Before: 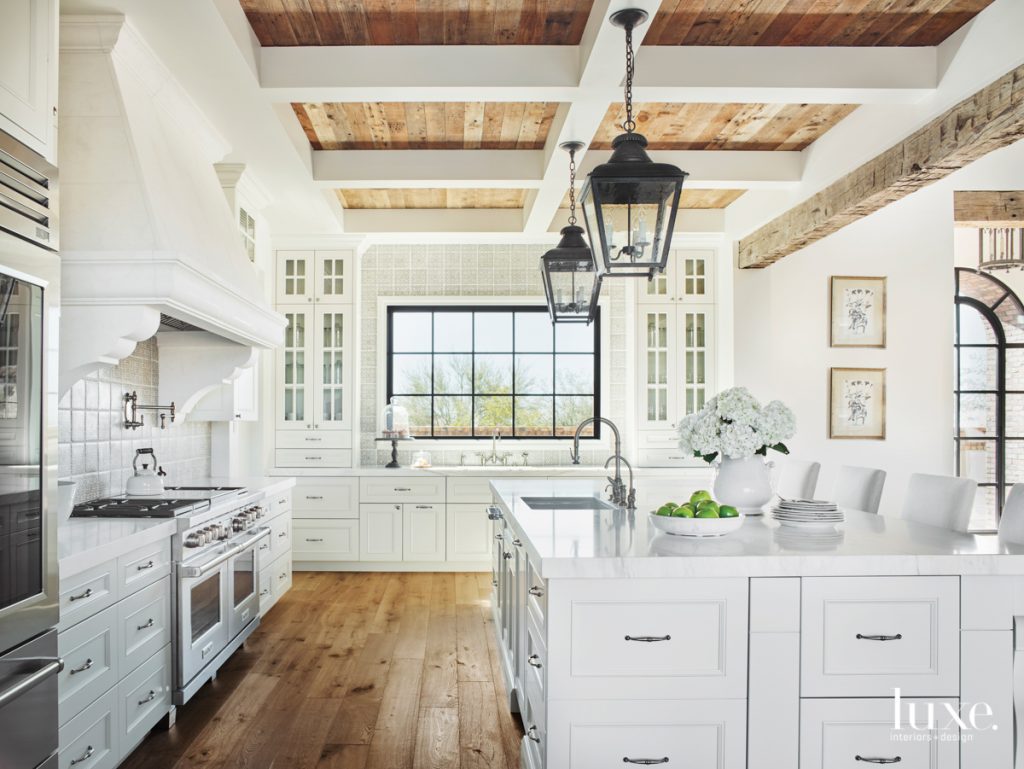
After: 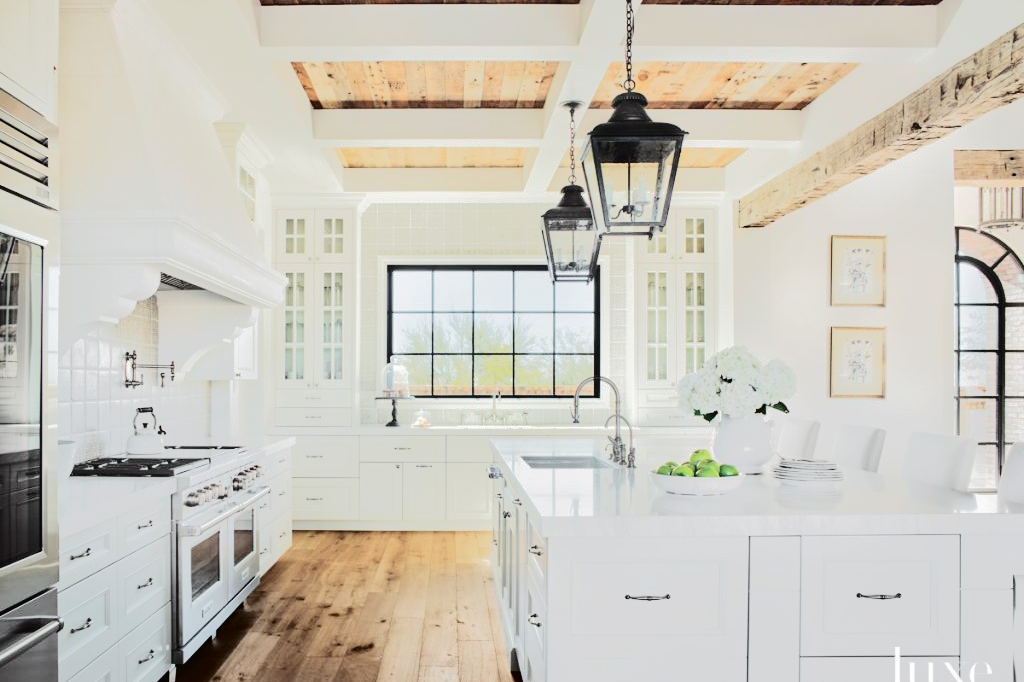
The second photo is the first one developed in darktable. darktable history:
crop and rotate: top 5.455%, bottom 5.767%
tone curve: curves: ch0 [(0, 0) (0.003, 0.001) (0.011, 0.005) (0.025, 0.009) (0.044, 0.014) (0.069, 0.019) (0.1, 0.028) (0.136, 0.039) (0.177, 0.073) (0.224, 0.134) (0.277, 0.218) (0.335, 0.343) (0.399, 0.488) (0.468, 0.608) (0.543, 0.699) (0.623, 0.773) (0.709, 0.819) (0.801, 0.852) (0.898, 0.874) (1, 1)], color space Lab, independent channels, preserve colors none
